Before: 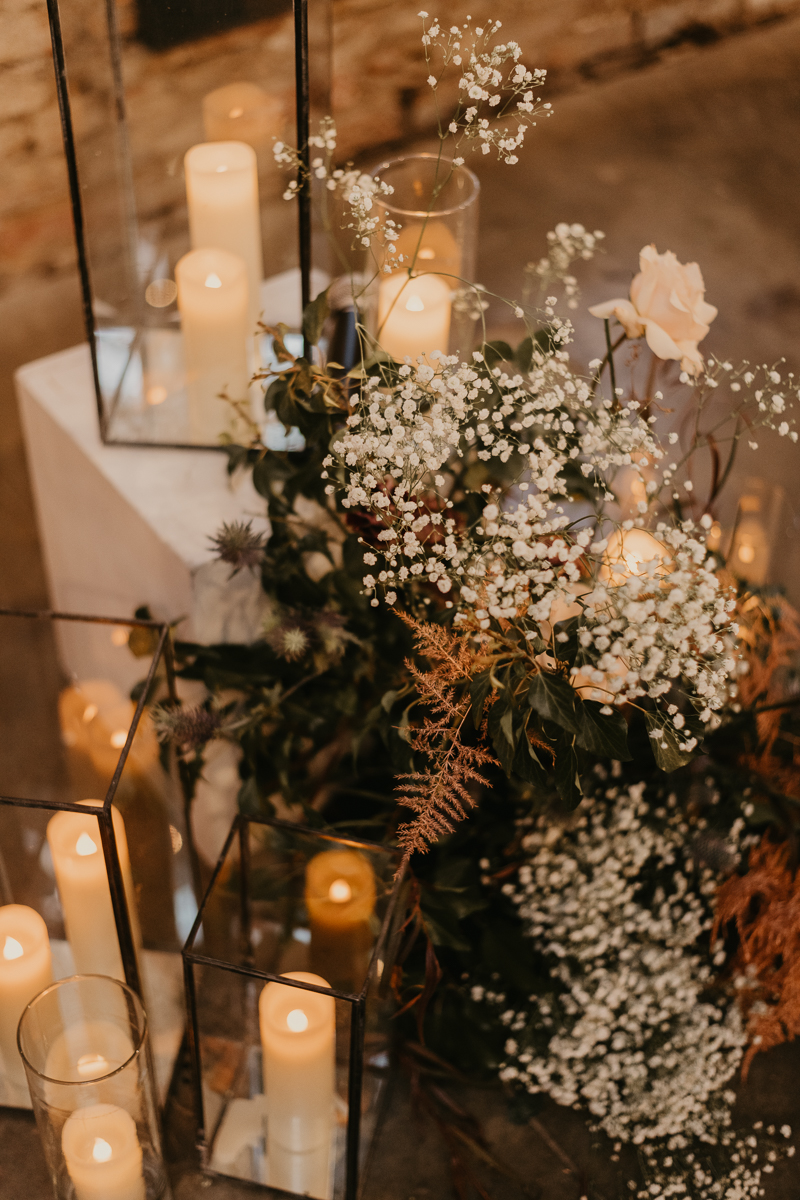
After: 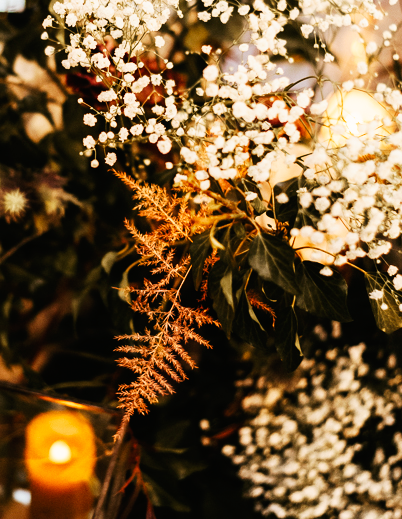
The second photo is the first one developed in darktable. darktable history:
crop: left 35.03%, top 36.625%, right 14.663%, bottom 20.057%
color balance: on, module defaults
base curve: curves: ch0 [(0, 0) (0.007, 0.004) (0.027, 0.03) (0.046, 0.07) (0.207, 0.54) (0.442, 0.872) (0.673, 0.972) (1, 1)], preserve colors none
